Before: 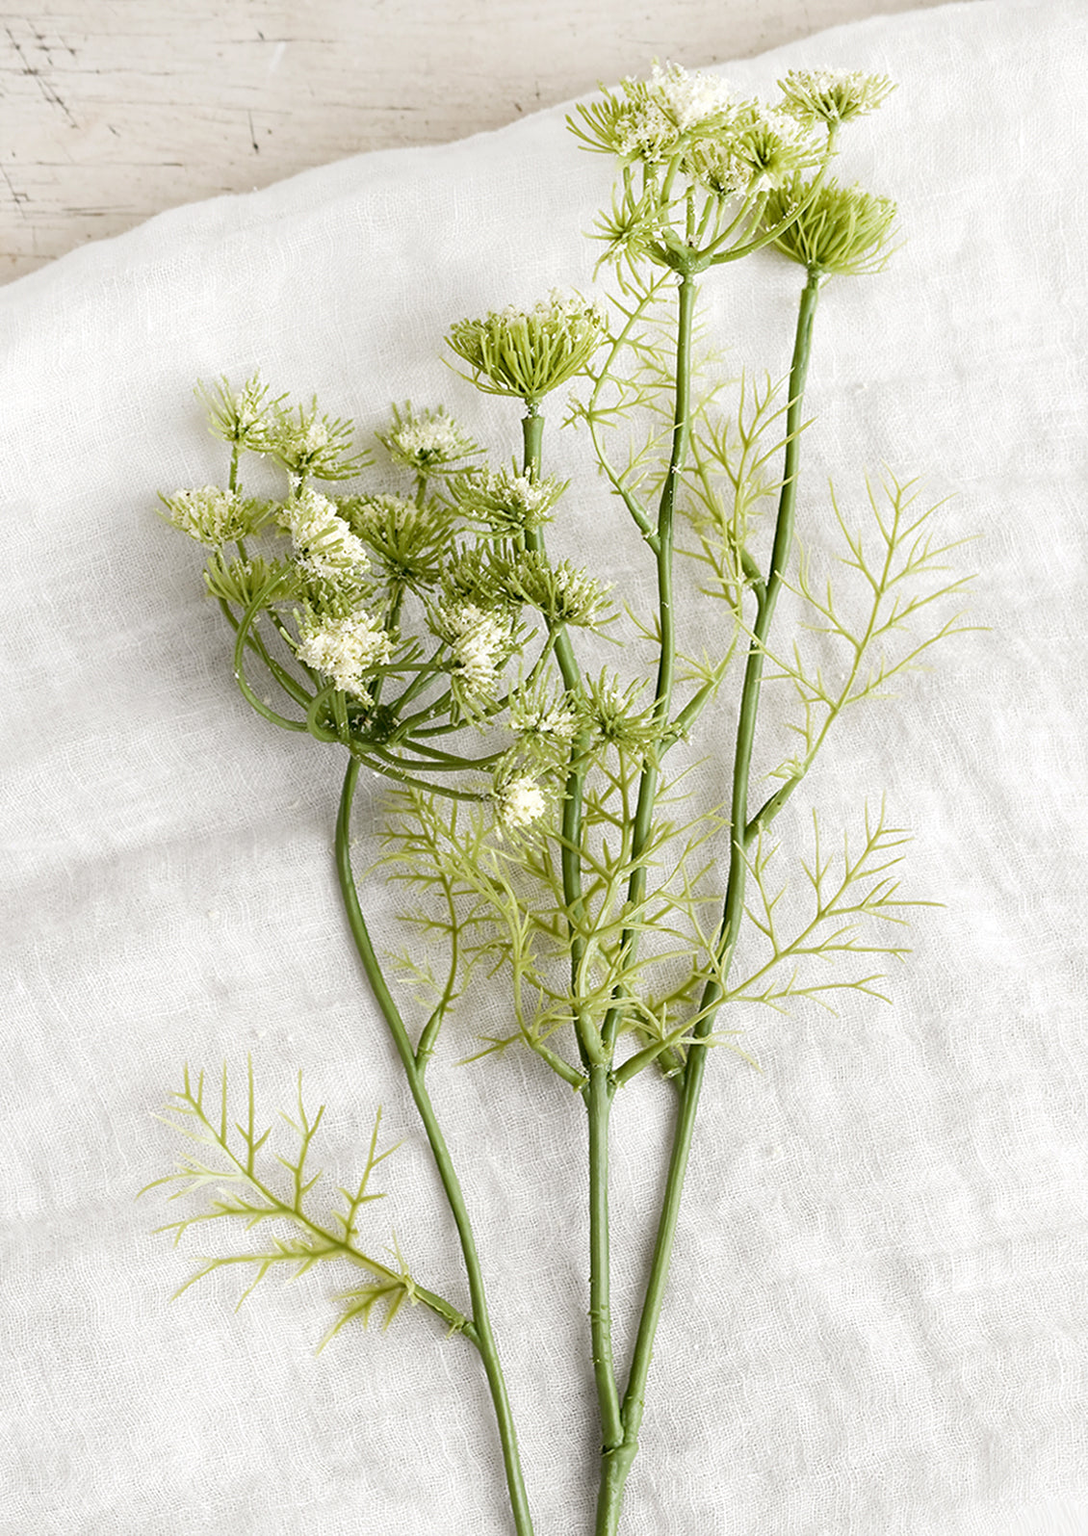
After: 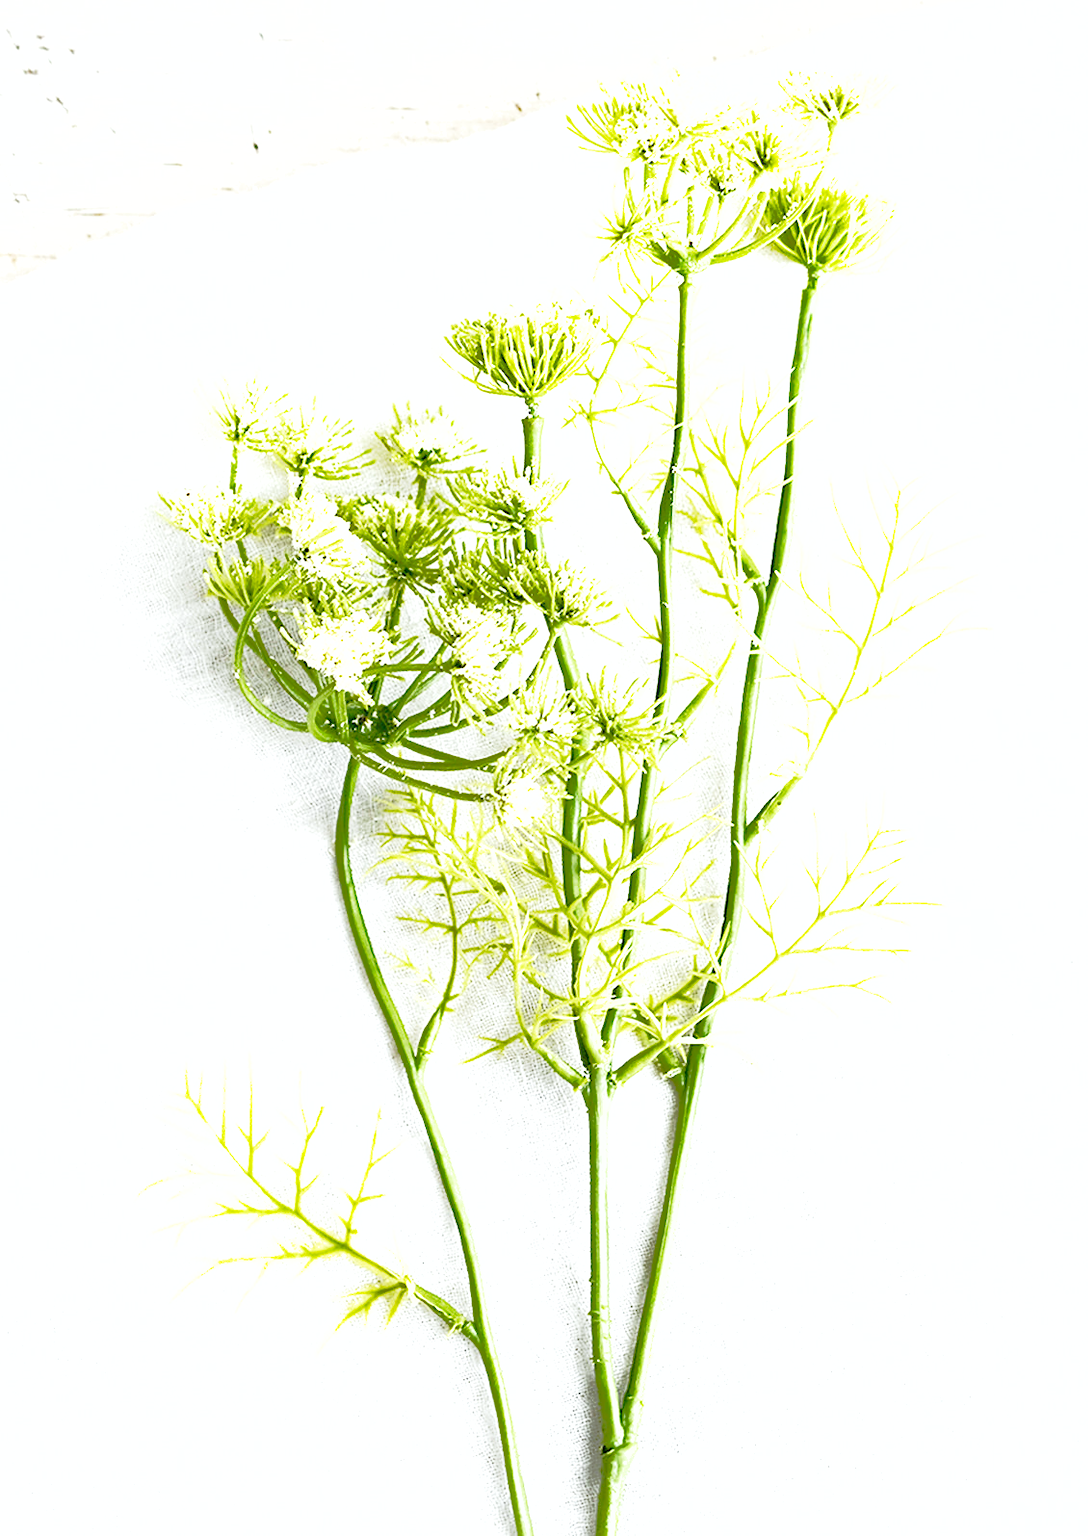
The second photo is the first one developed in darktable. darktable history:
exposure: black level correction 0, exposure 1.1 EV, compensate highlight preservation false
rotate and perspective: automatic cropping off
color calibration: illuminant Planckian (black body), adaptation linear Bradford (ICC v4), x 0.361, y 0.366, temperature 4511.61 K, saturation algorithm version 1 (2020)
base curve: curves: ch0 [(0, 0) (0.028, 0.03) (0.121, 0.232) (0.46, 0.748) (0.859, 0.968) (1, 1)], preserve colors none
haze removal: compatibility mode true, adaptive false
shadows and highlights: on, module defaults
